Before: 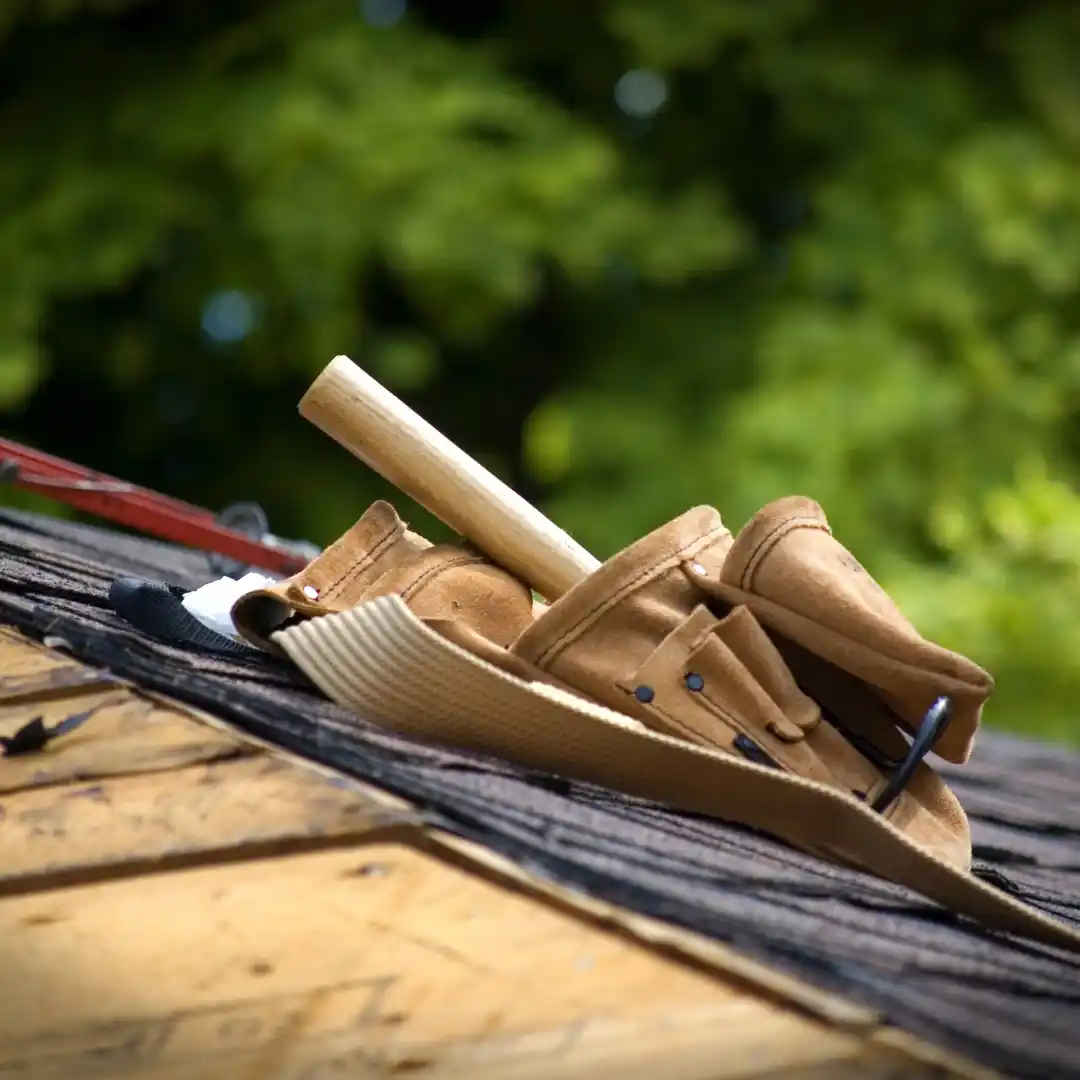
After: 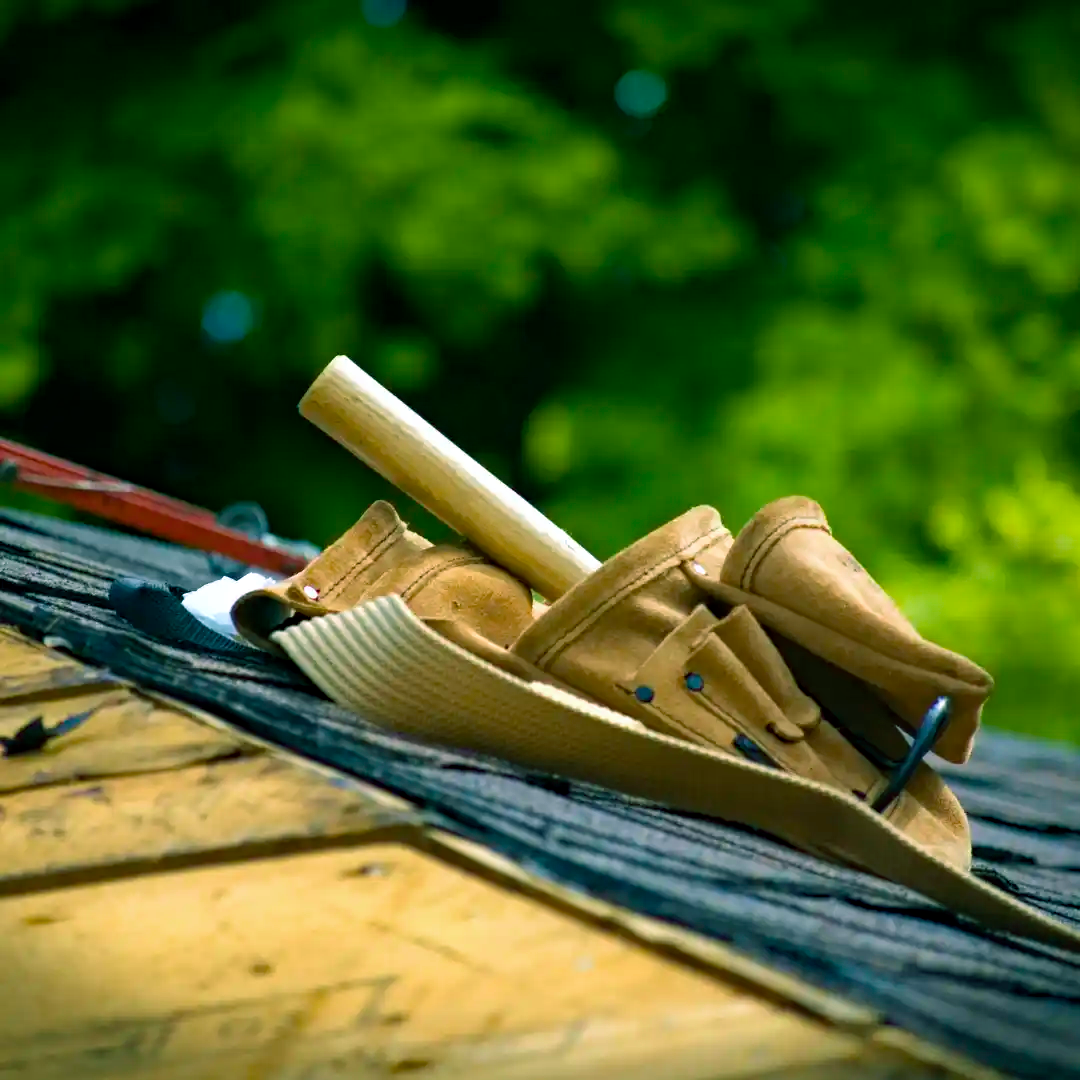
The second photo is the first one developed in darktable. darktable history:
color balance rgb: power › chroma 2.146%, power › hue 165.59°, perceptual saturation grading › global saturation 29.367%
haze removal: compatibility mode true, adaptive false
velvia: on, module defaults
